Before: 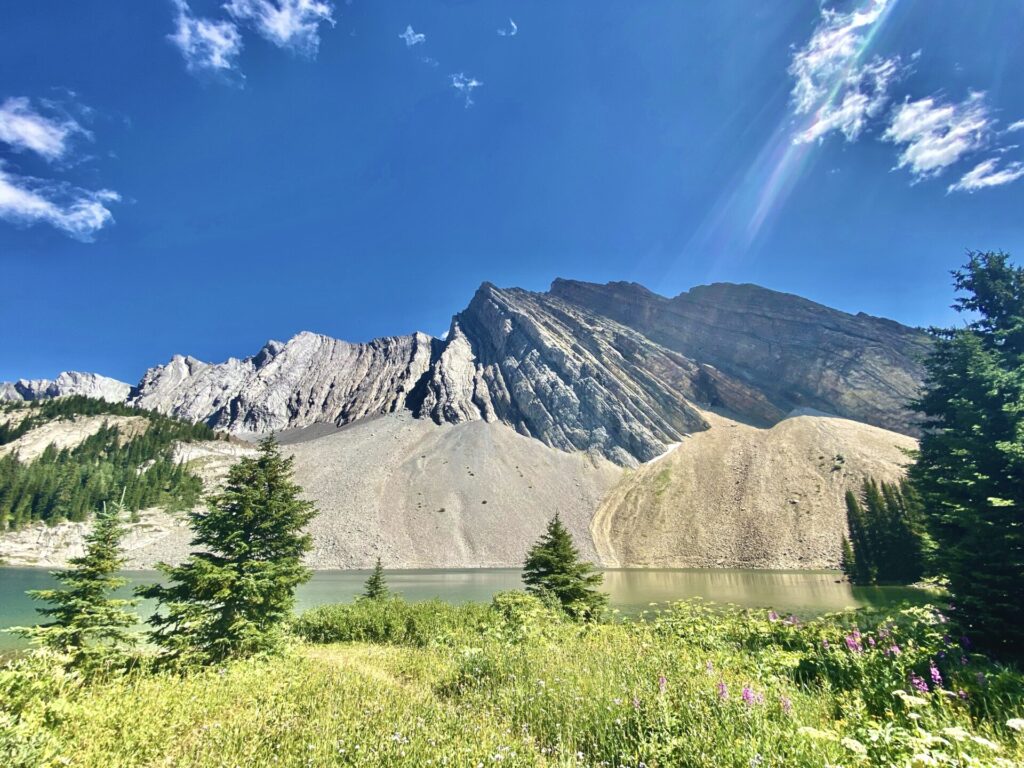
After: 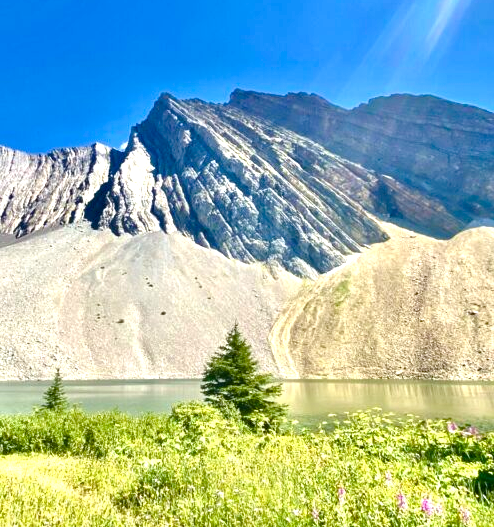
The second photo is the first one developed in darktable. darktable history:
crop: left 31.379%, top 24.658%, right 20.326%, bottom 6.628%
color balance rgb: linear chroma grading › shadows -2.2%, linear chroma grading › highlights -15%, linear chroma grading › global chroma -10%, linear chroma grading › mid-tones -10%, perceptual saturation grading › global saturation 45%, perceptual saturation grading › highlights -50%, perceptual saturation grading › shadows 30%, perceptual brilliance grading › global brilliance 18%, global vibrance 45%
